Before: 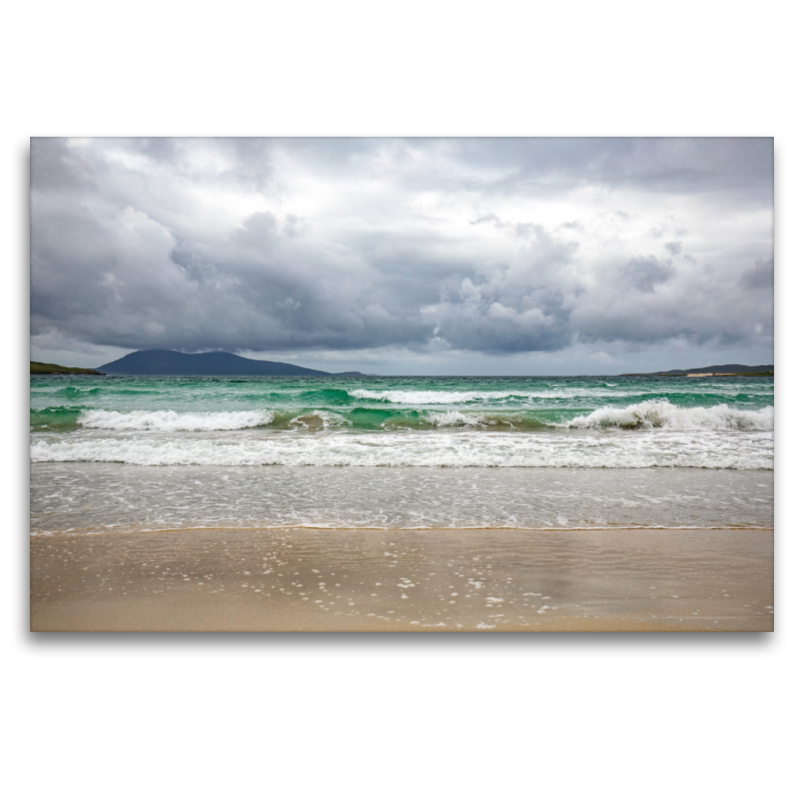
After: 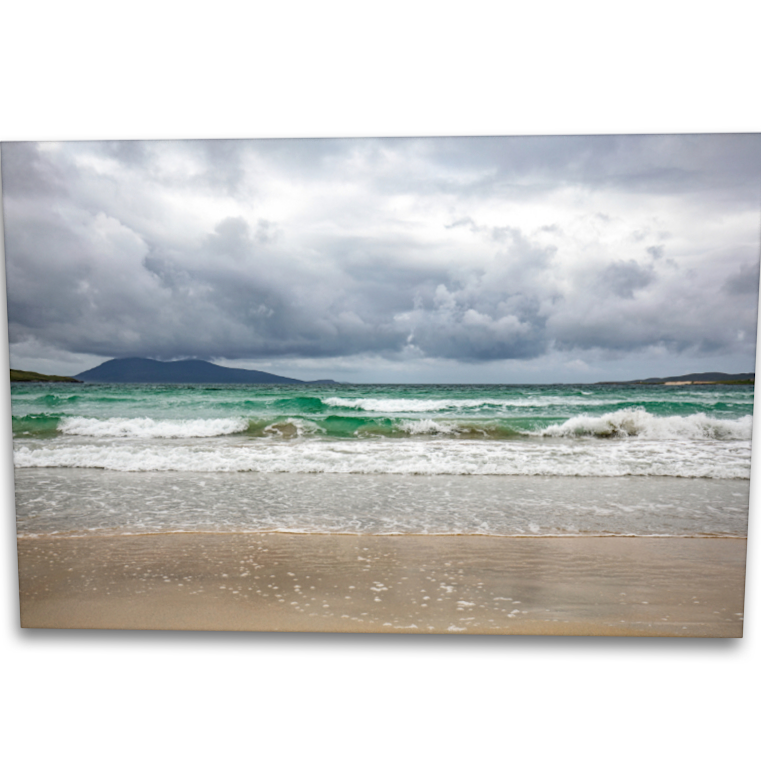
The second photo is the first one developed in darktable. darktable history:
tone equalizer: on, module defaults
rotate and perspective: rotation 0.074°, lens shift (vertical) 0.096, lens shift (horizontal) -0.041, crop left 0.043, crop right 0.952, crop top 0.024, crop bottom 0.979
